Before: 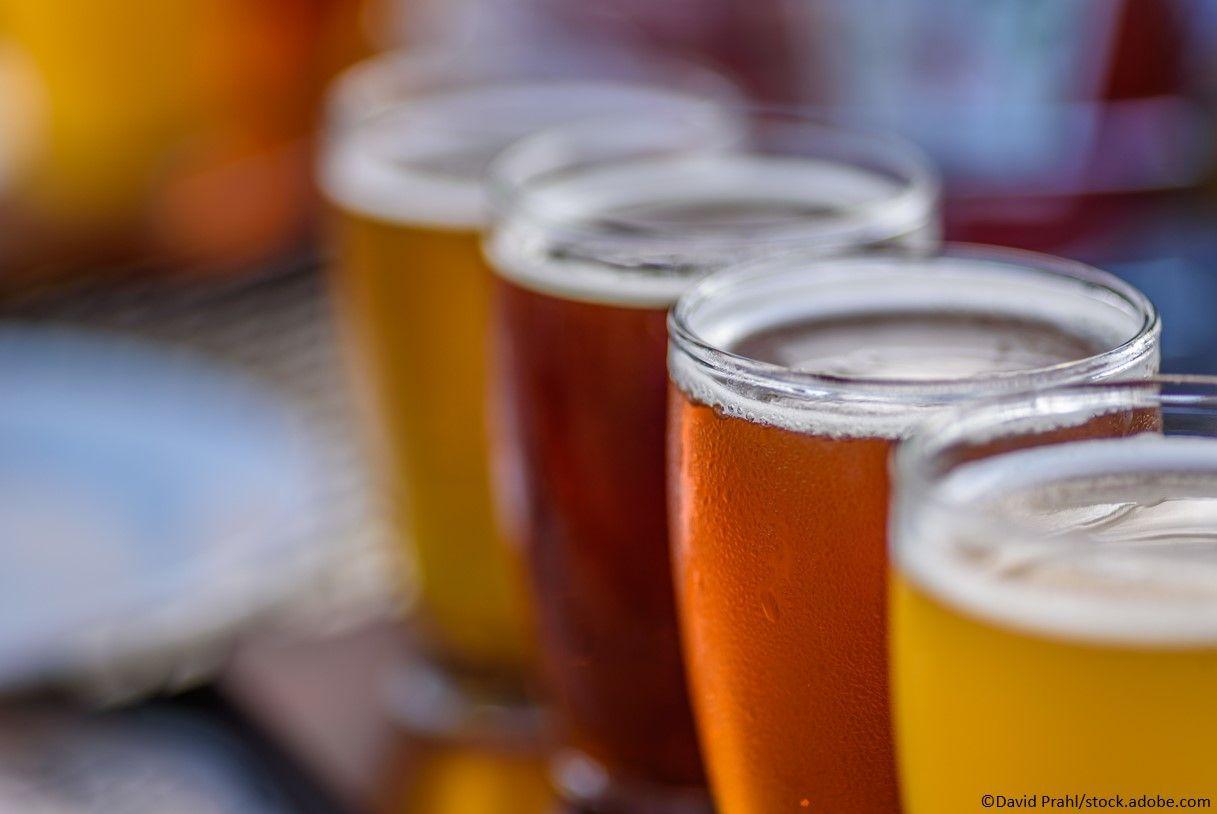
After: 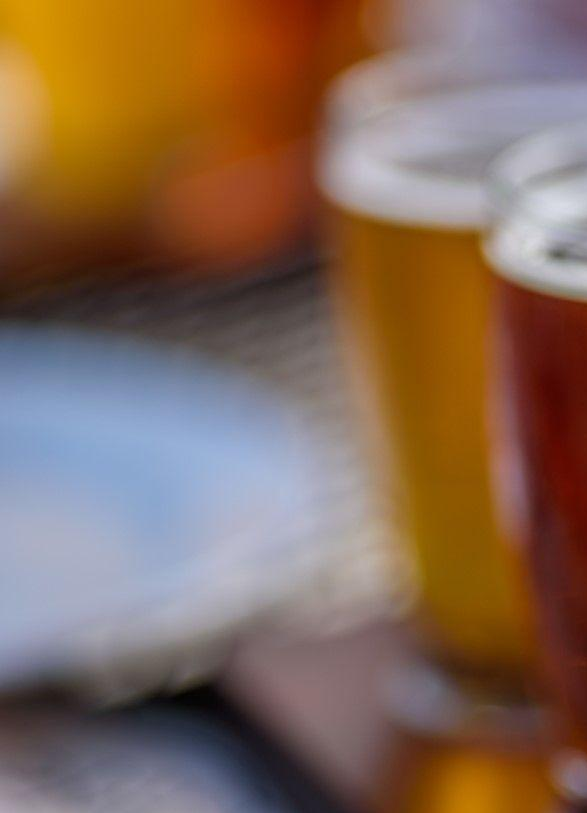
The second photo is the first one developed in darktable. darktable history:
crop and rotate: left 0.032%, top 0%, right 51.671%
